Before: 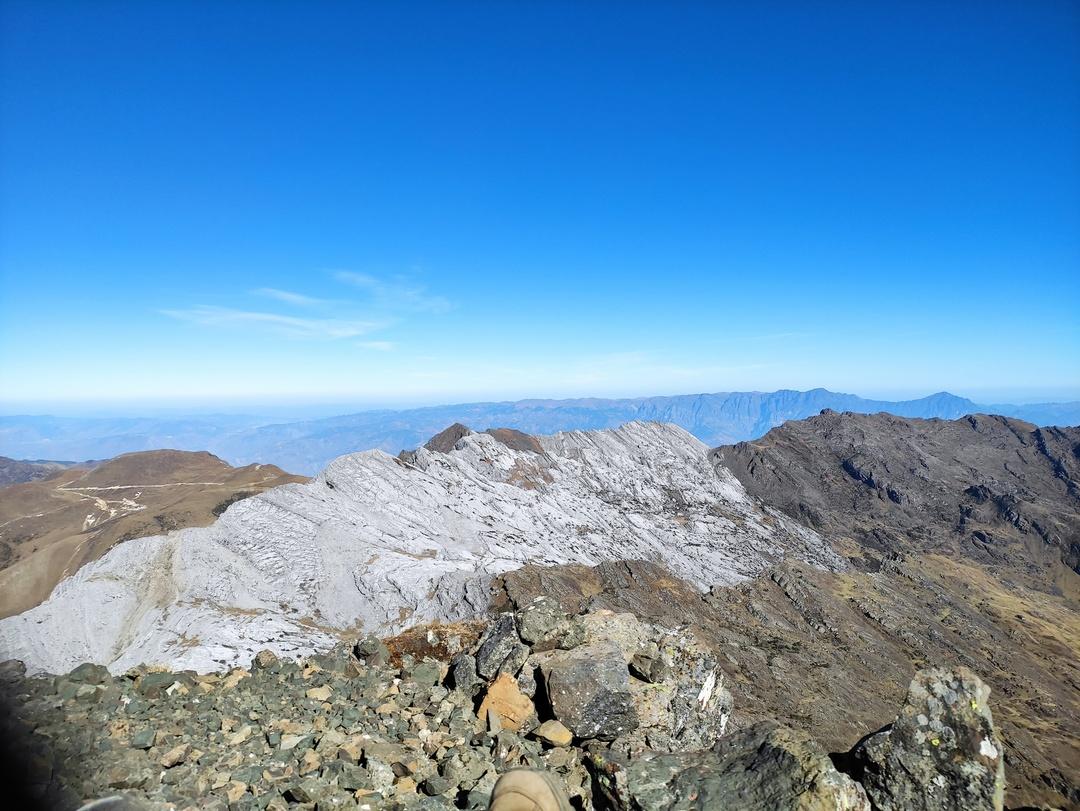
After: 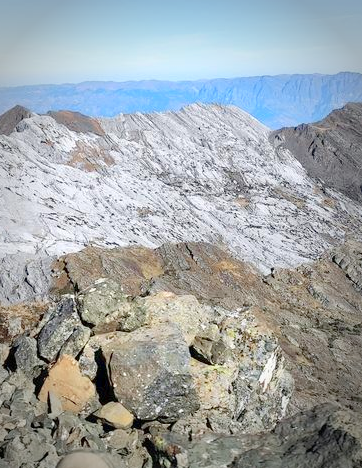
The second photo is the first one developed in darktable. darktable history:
levels: levels [0, 0.43, 0.984]
vignetting: fall-off start 65.23%, width/height ratio 0.877
crop: left 40.659%, top 39.268%, right 25.793%, bottom 2.981%
